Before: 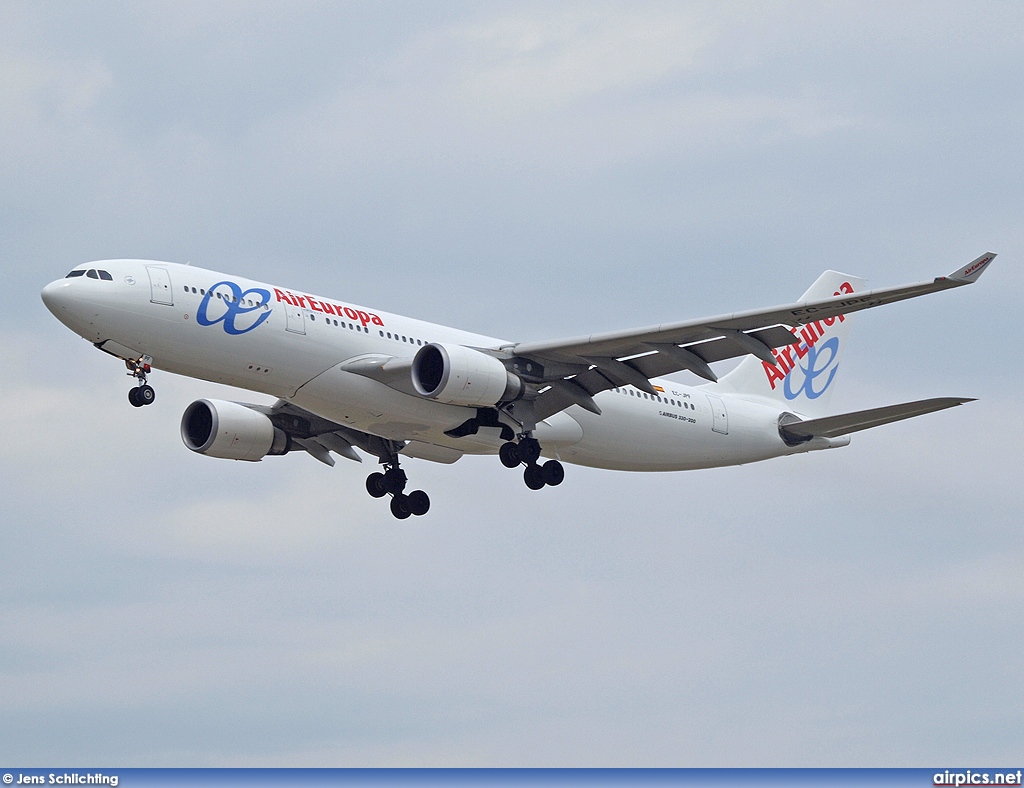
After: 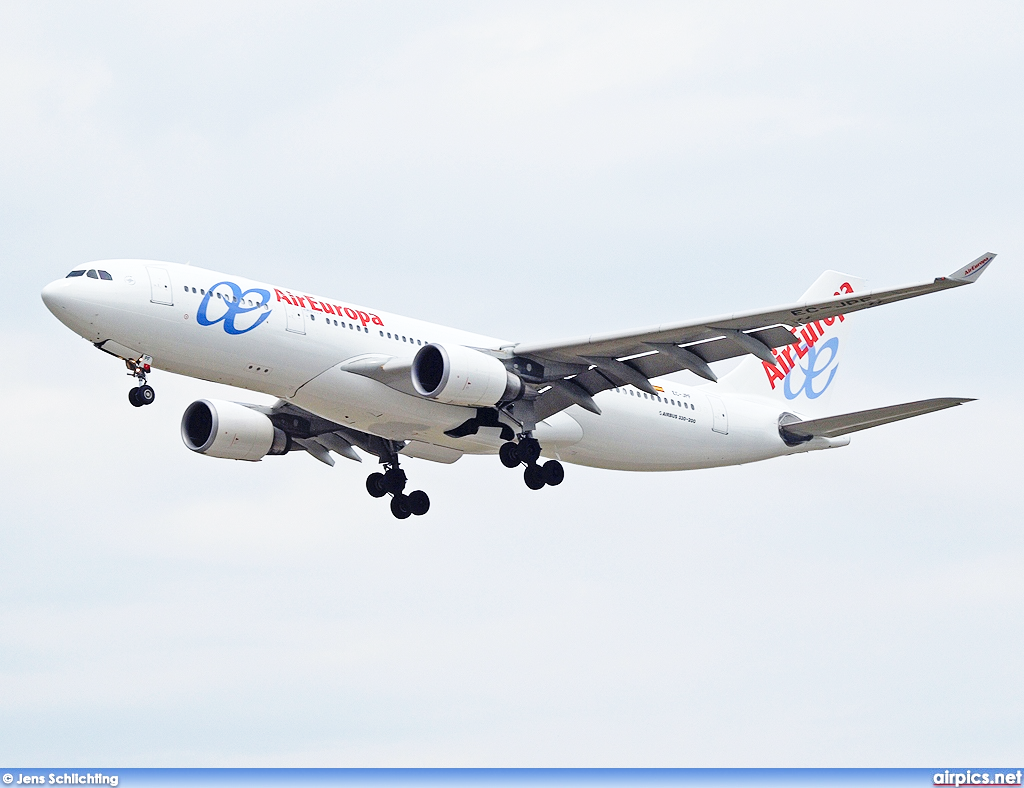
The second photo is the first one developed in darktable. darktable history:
base curve: curves: ch0 [(0, 0) (0.028, 0.03) (0.121, 0.232) (0.46, 0.748) (0.859, 0.968) (1, 1)], preserve colors none
exposure: exposure 0.15 EV, compensate highlight preservation false
